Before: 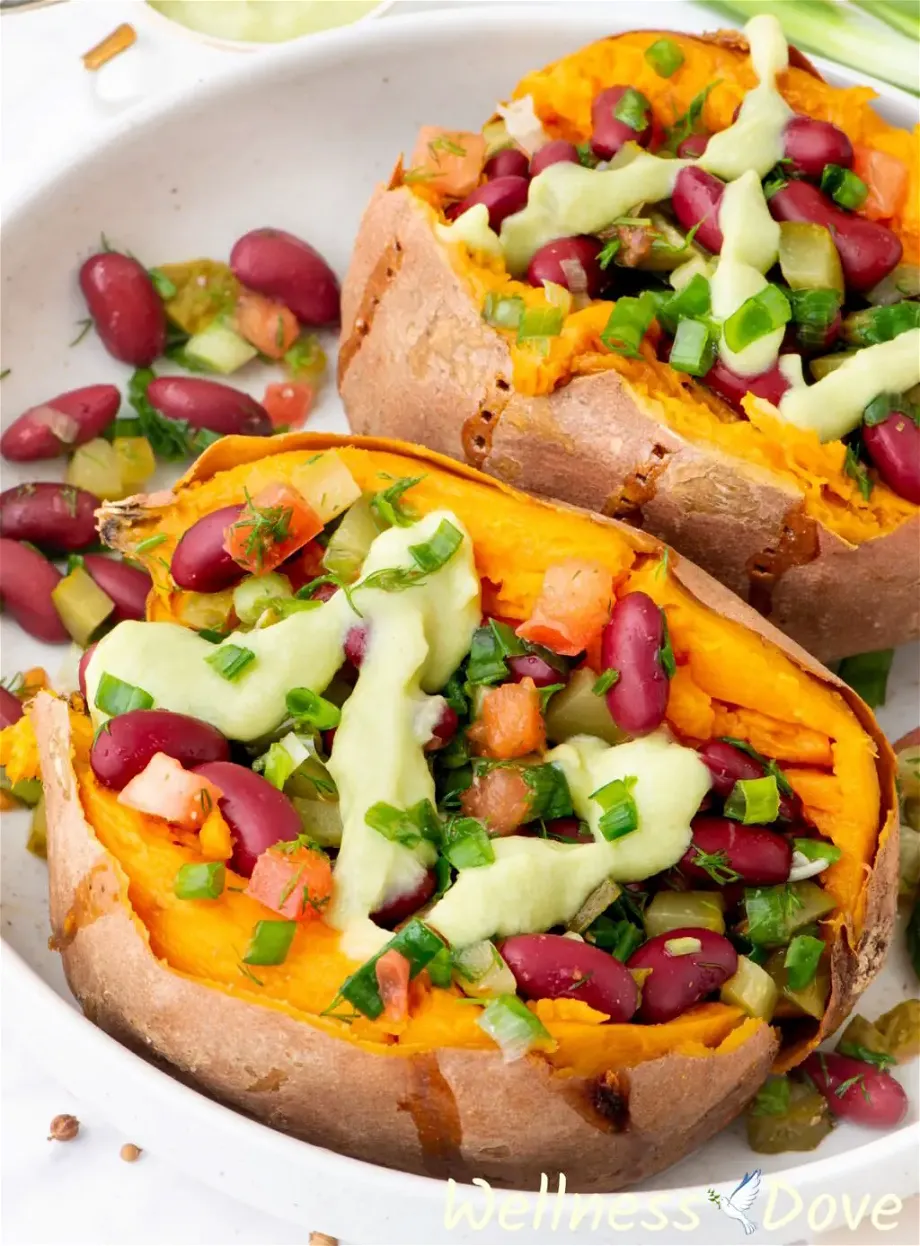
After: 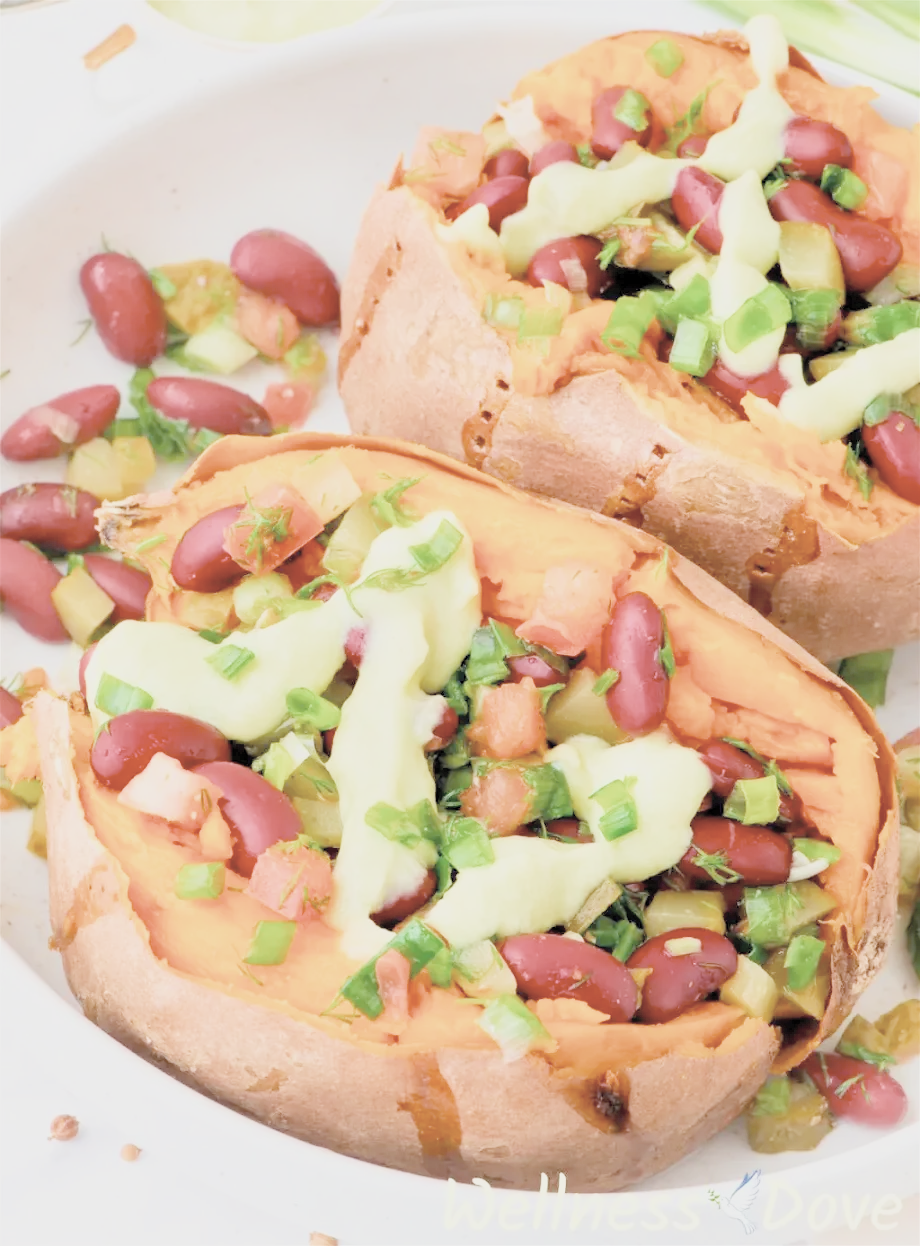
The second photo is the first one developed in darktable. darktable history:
filmic rgb: middle gray luminance 2.56%, black relative exposure -9.93 EV, white relative exposure 6.98 EV, dynamic range scaling 10.59%, target black luminance 0%, hardness 3.17, latitude 43.43%, contrast 0.668, highlights saturation mix 6.5%, shadows ↔ highlights balance 12.92%, color science v4 (2020)
exposure: exposure 1.997 EV, compensate exposure bias true, compensate highlight preservation false
contrast brightness saturation: brightness 0.182, saturation -0.496
